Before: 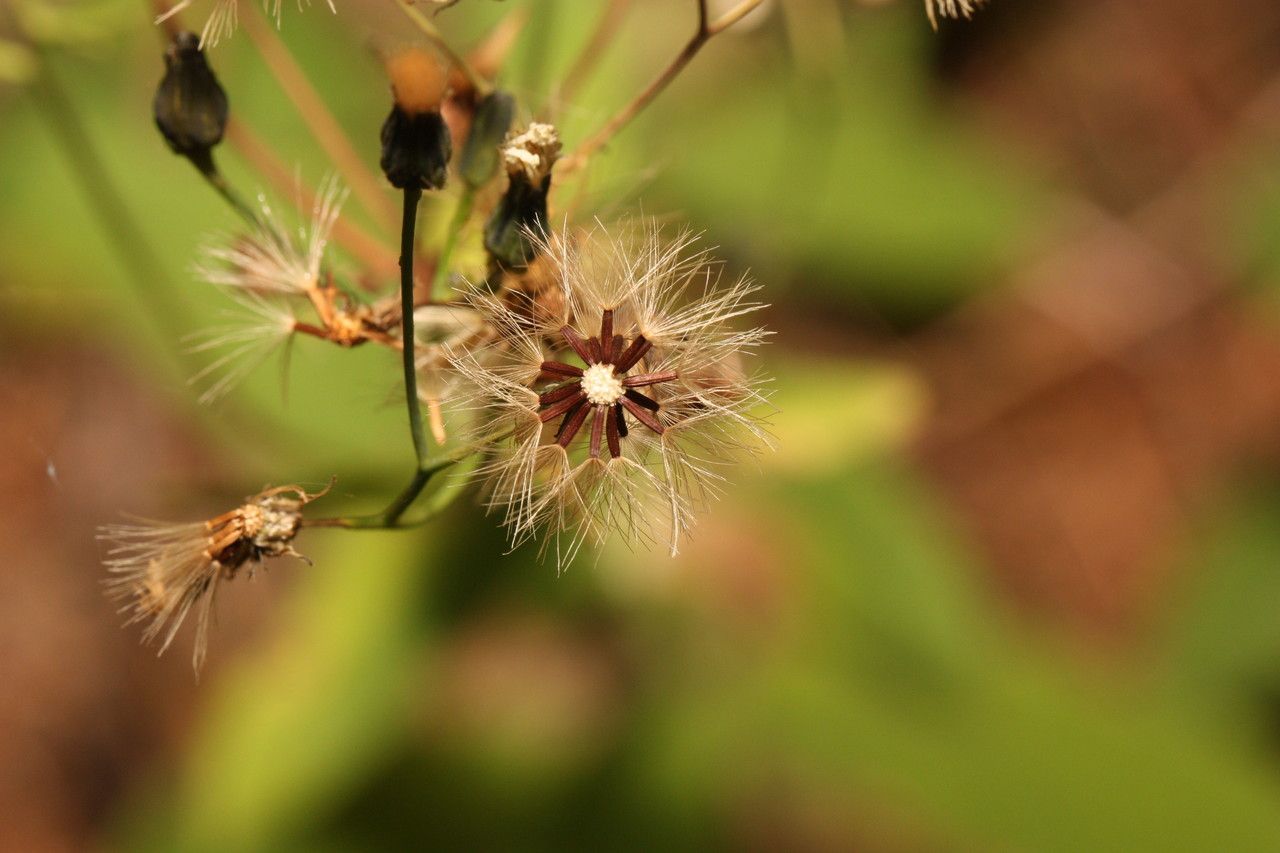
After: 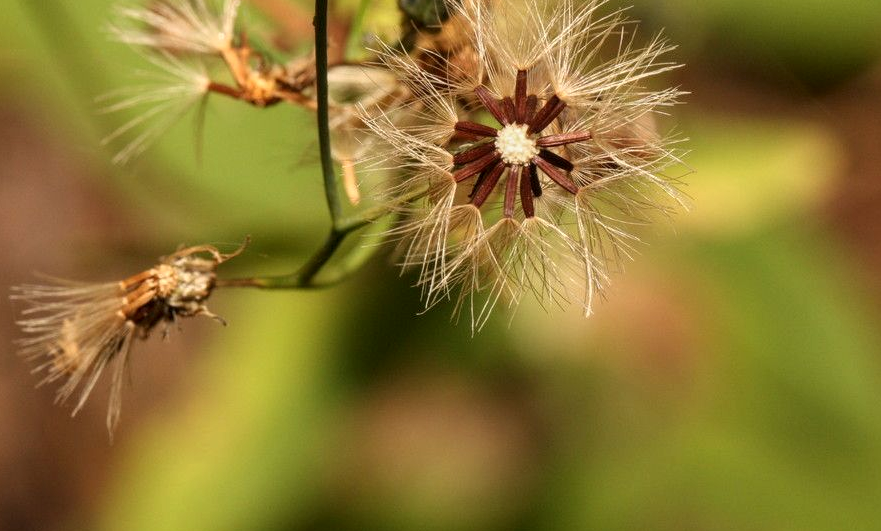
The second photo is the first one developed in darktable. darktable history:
local contrast: on, module defaults
crop: left 6.737%, top 28.142%, right 24.387%, bottom 8.773%
